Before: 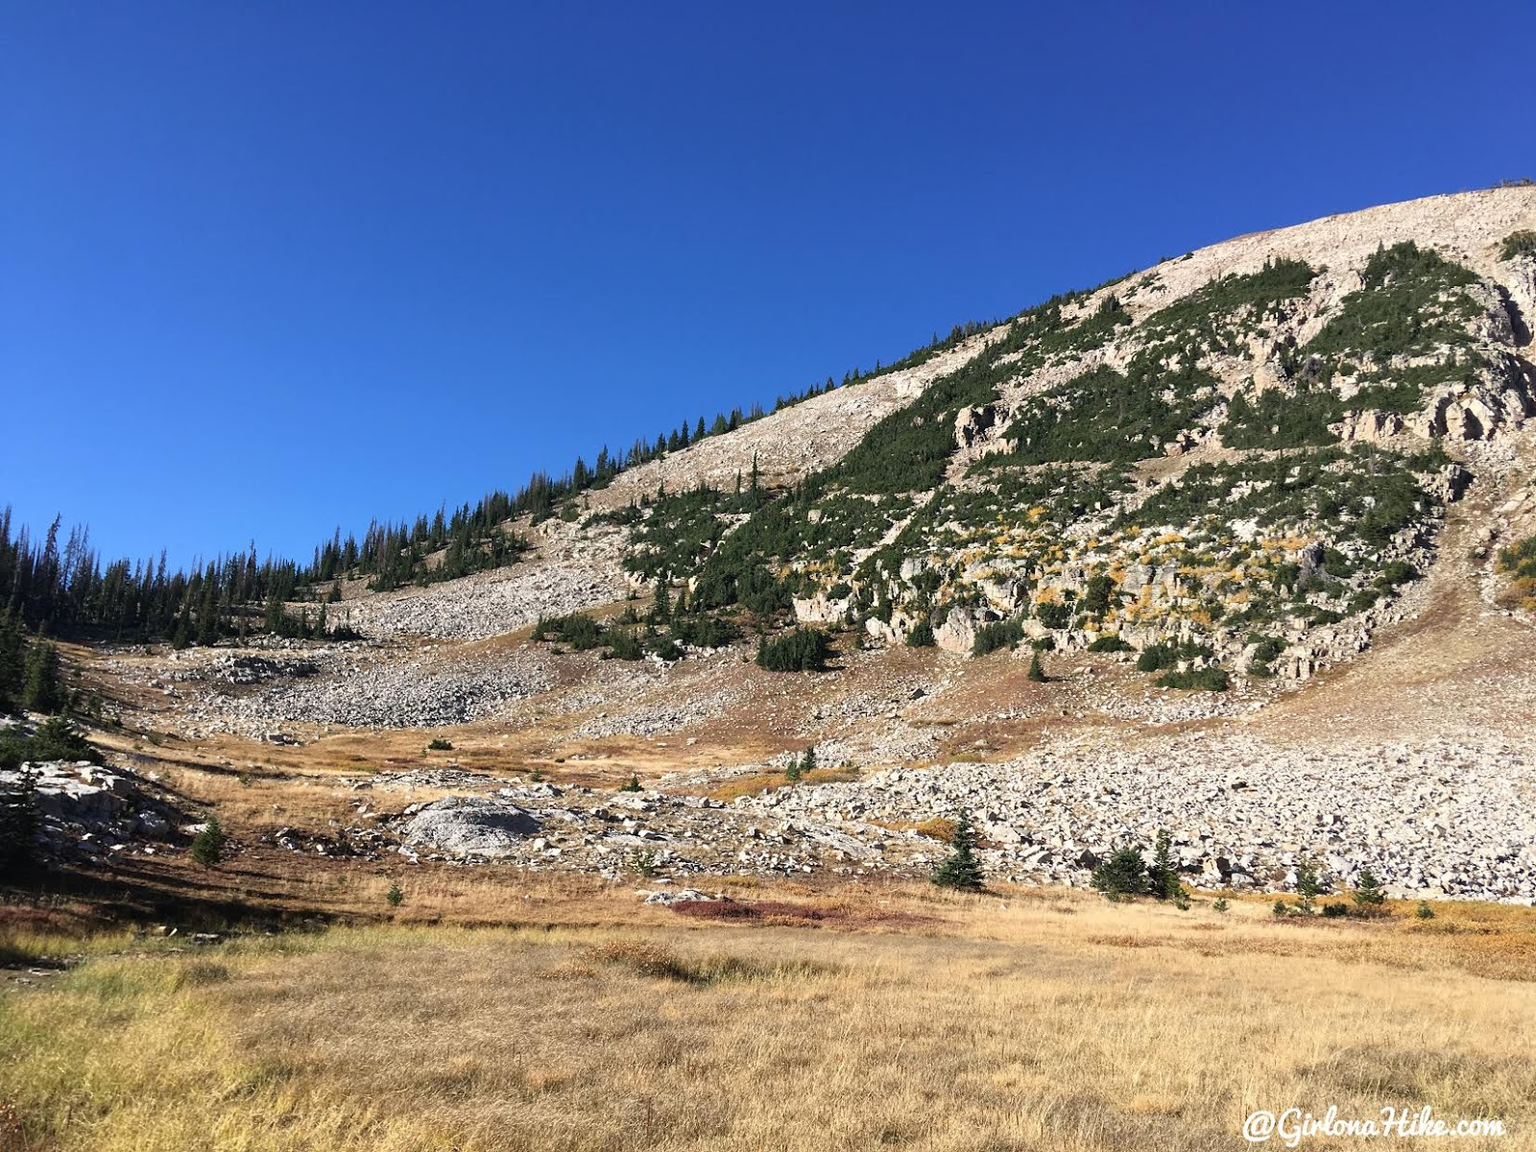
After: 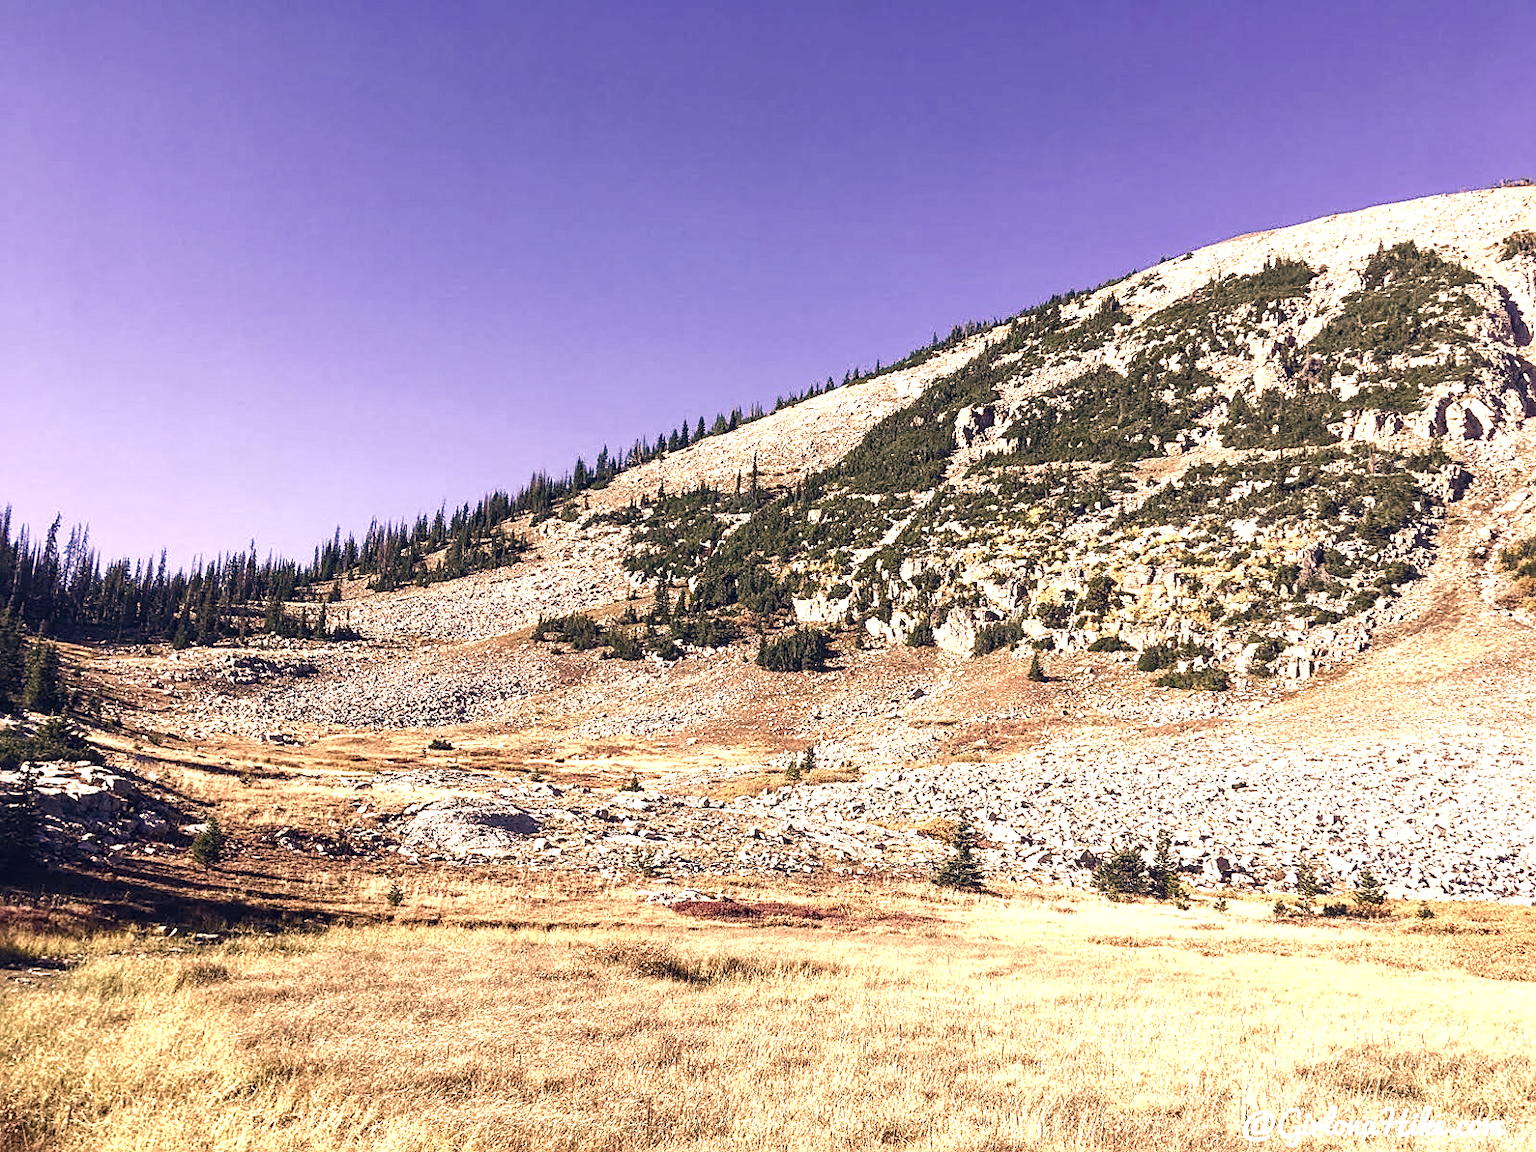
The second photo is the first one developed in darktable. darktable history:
color correction: highlights a* 19.56, highlights b* 27.59, shadows a* 3.45, shadows b* -17.4, saturation 0.751
velvia: on, module defaults
exposure: black level correction 0, exposure 0.693 EV, compensate exposure bias true, compensate highlight preservation false
local contrast: on, module defaults
tone equalizer: -8 EV -0.401 EV, -7 EV -0.363 EV, -6 EV -0.297 EV, -5 EV -0.245 EV, -3 EV 0.209 EV, -2 EV 0.348 EV, -1 EV 0.403 EV, +0 EV 0.421 EV, edges refinement/feathering 500, mask exposure compensation -1.57 EV, preserve details no
contrast brightness saturation: contrast 0.064, brightness -0.012, saturation -0.221
color balance rgb: perceptual saturation grading › global saturation 25.16%, perceptual saturation grading › highlights -50.044%, perceptual saturation grading › shadows 30.522%, global vibrance 20%
sharpen: on, module defaults
